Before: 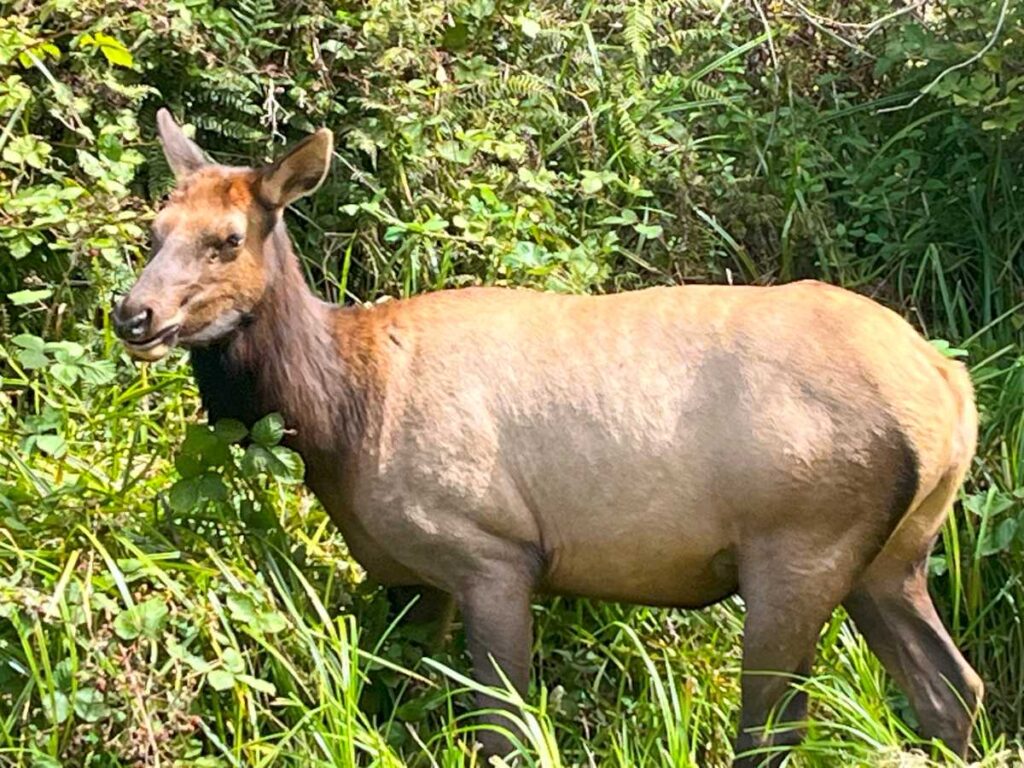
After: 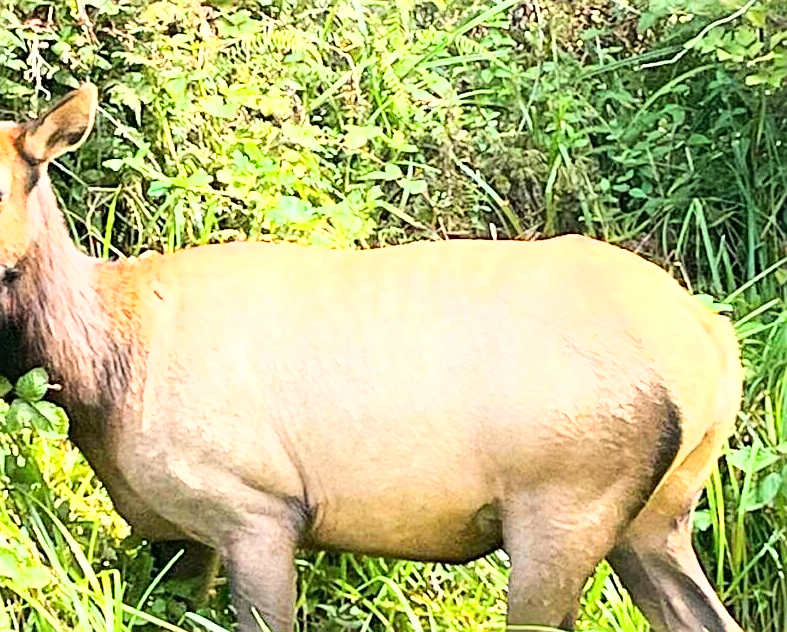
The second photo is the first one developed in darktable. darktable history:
crop: left 23.05%, top 5.874%, bottom 11.829%
base curve: curves: ch0 [(0, 0.003) (0.001, 0.002) (0.006, 0.004) (0.02, 0.022) (0.048, 0.086) (0.094, 0.234) (0.162, 0.431) (0.258, 0.629) (0.385, 0.8) (0.548, 0.918) (0.751, 0.988) (1, 1)]
sharpen: on, module defaults
exposure: black level correction 0, exposure 0.7 EV, compensate highlight preservation false
